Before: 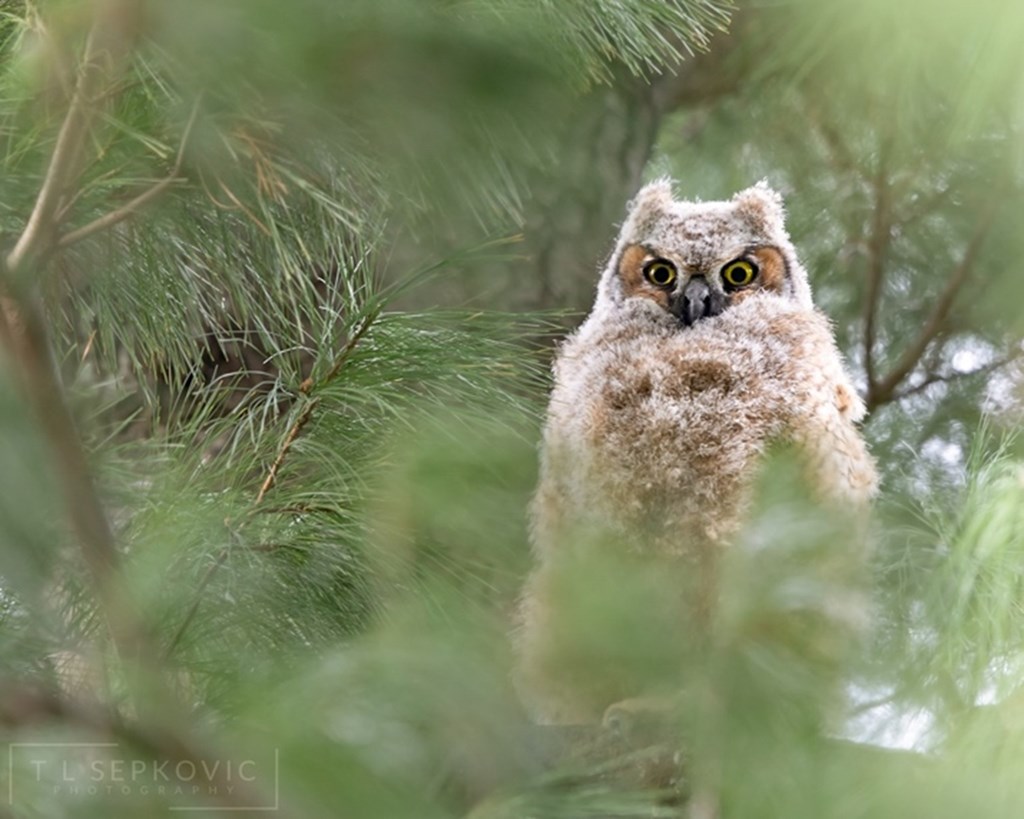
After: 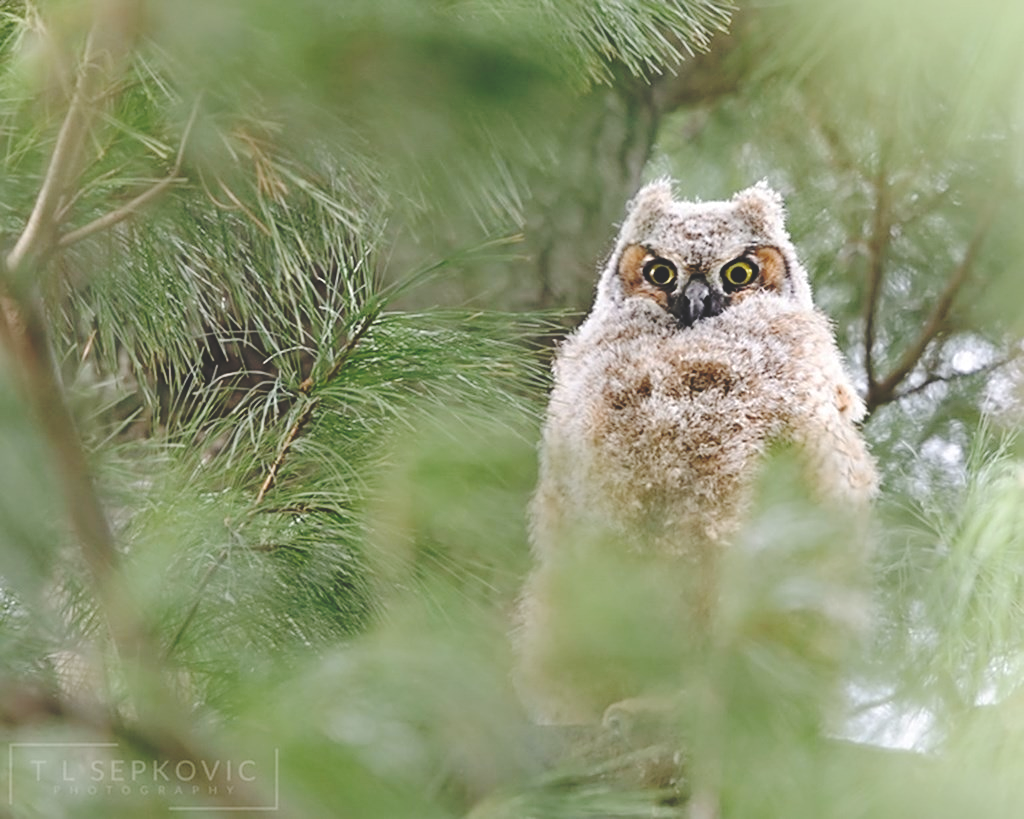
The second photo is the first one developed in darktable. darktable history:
base curve: curves: ch0 [(0, 0.024) (0.055, 0.065) (0.121, 0.166) (0.236, 0.319) (0.693, 0.726) (1, 1)], preserve colors none
sharpen: on, module defaults
